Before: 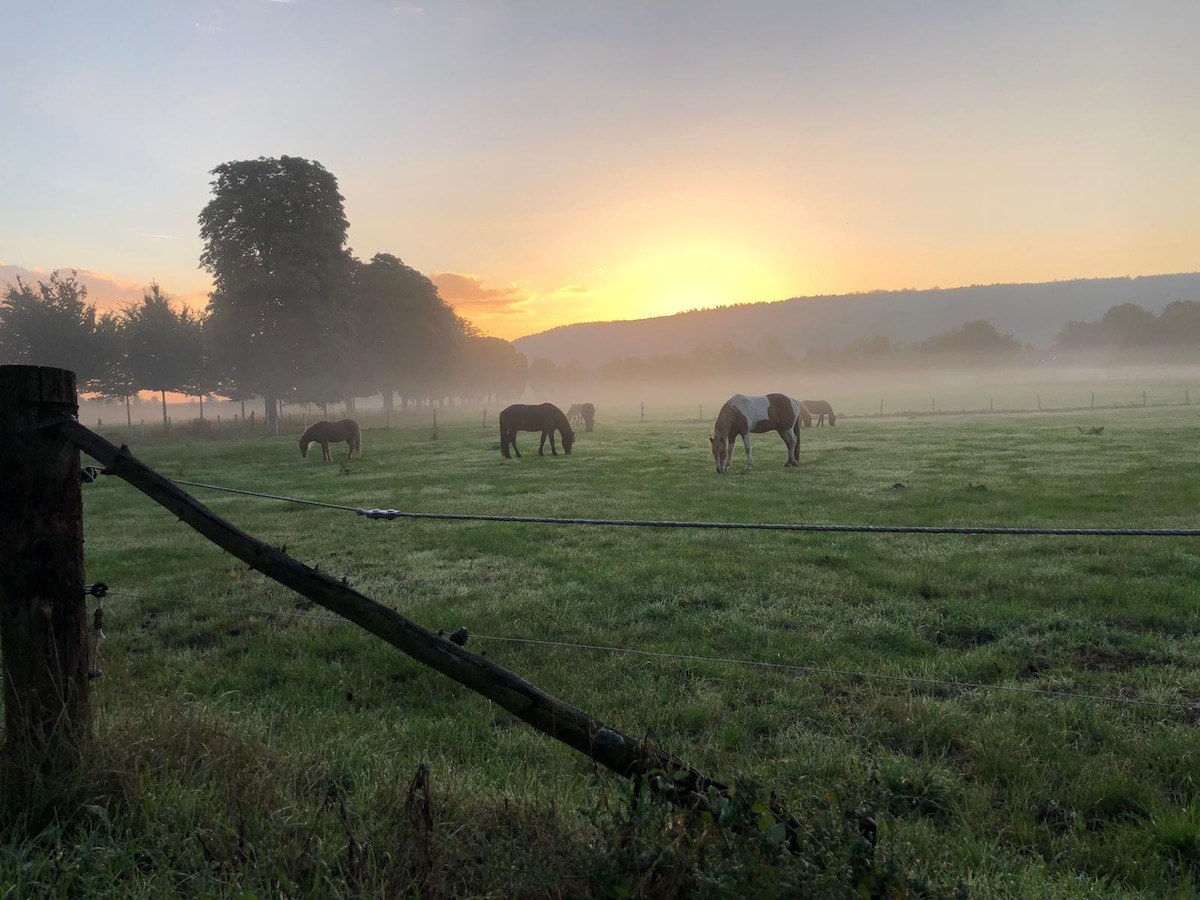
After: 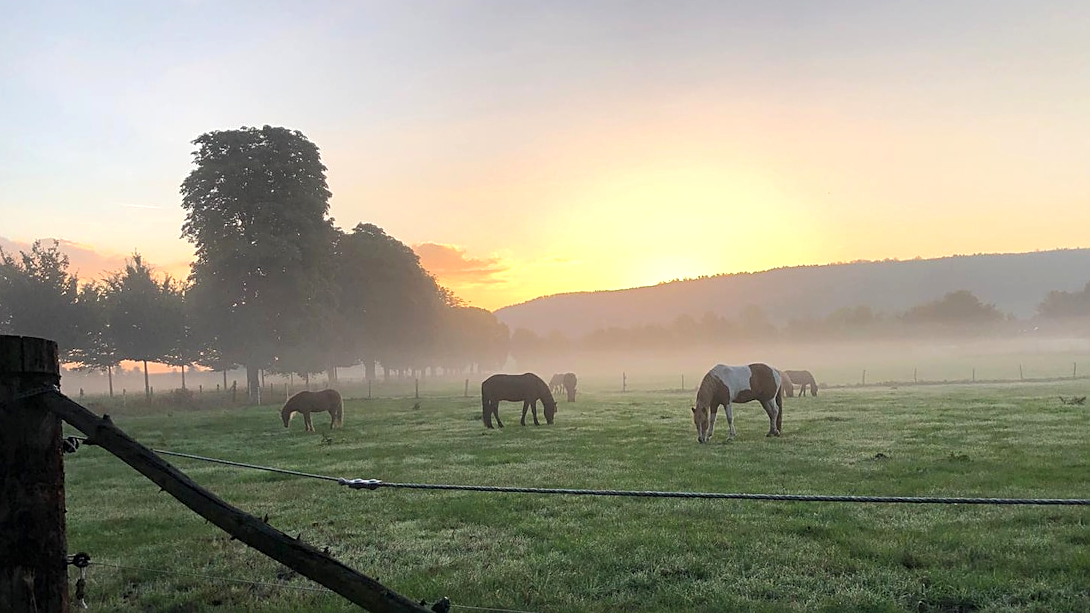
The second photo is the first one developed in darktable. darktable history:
crop: left 1.58%, top 3.378%, right 7.57%, bottom 28.445%
exposure: exposure 0.372 EV, compensate highlight preservation false
sharpen: on, module defaults
